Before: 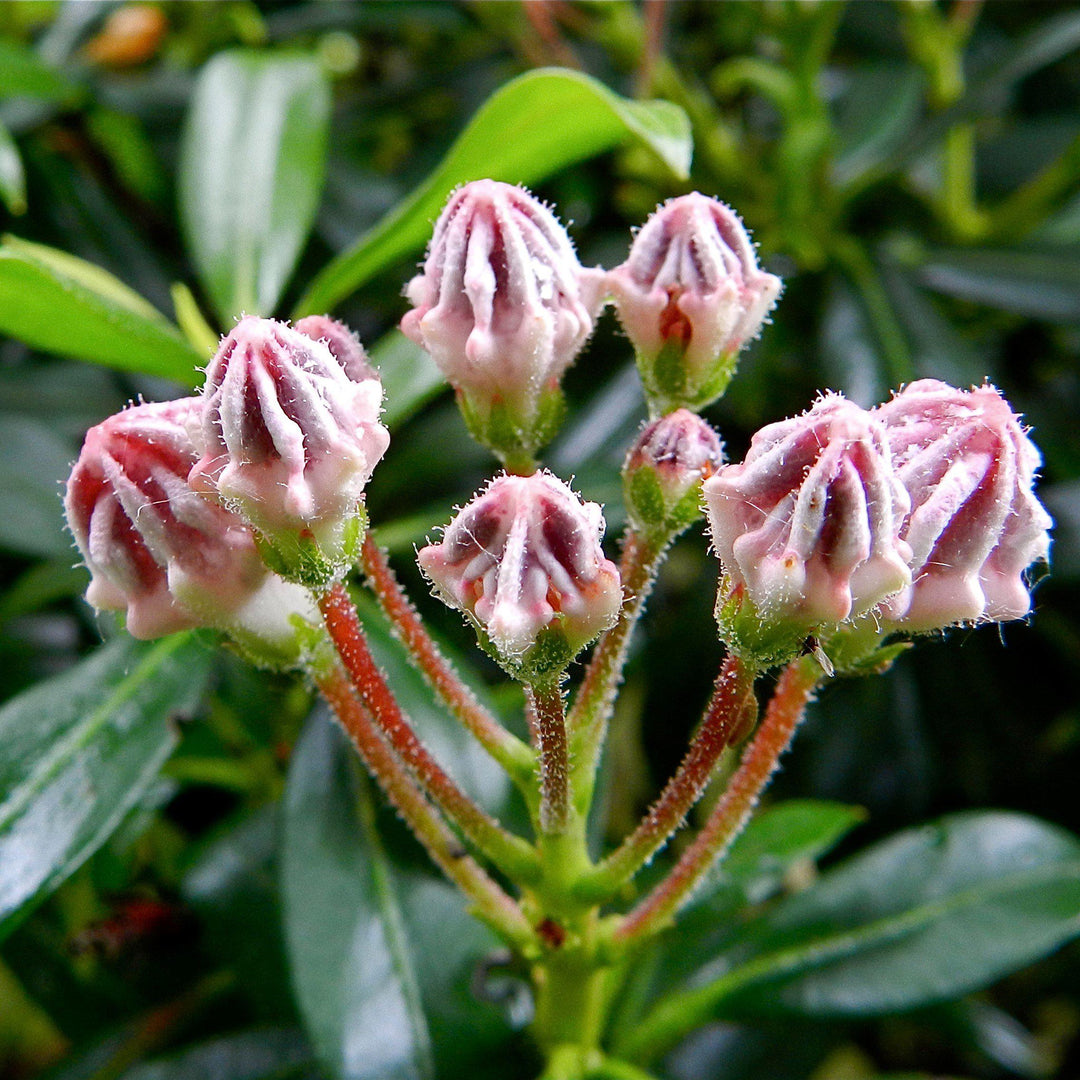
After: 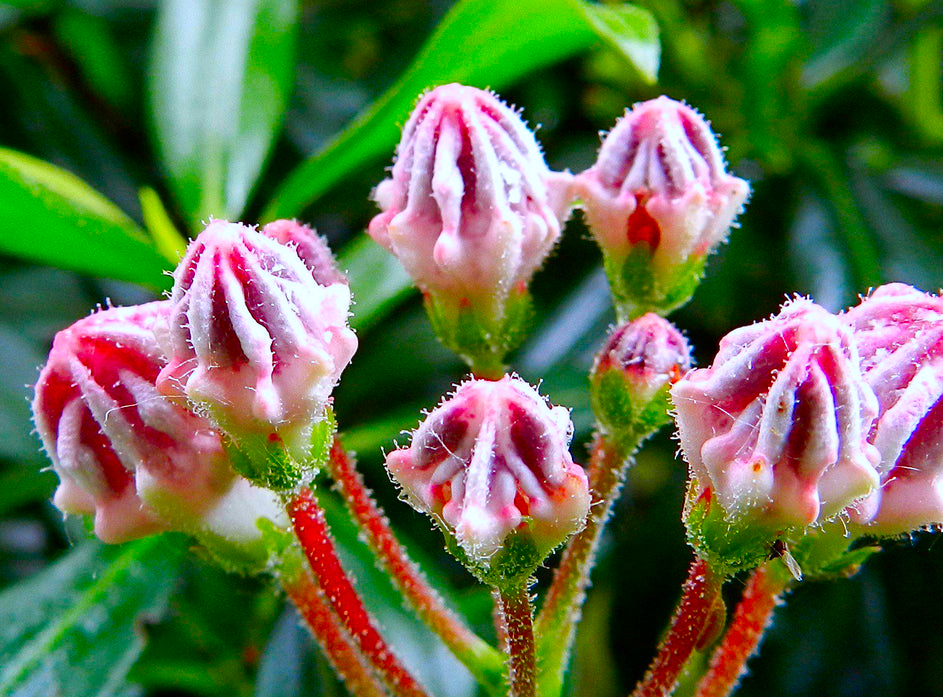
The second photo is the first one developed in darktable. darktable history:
white balance: red 0.967, blue 1.049
color correction: saturation 1.8
crop: left 3.015%, top 8.969%, right 9.647%, bottom 26.457%
